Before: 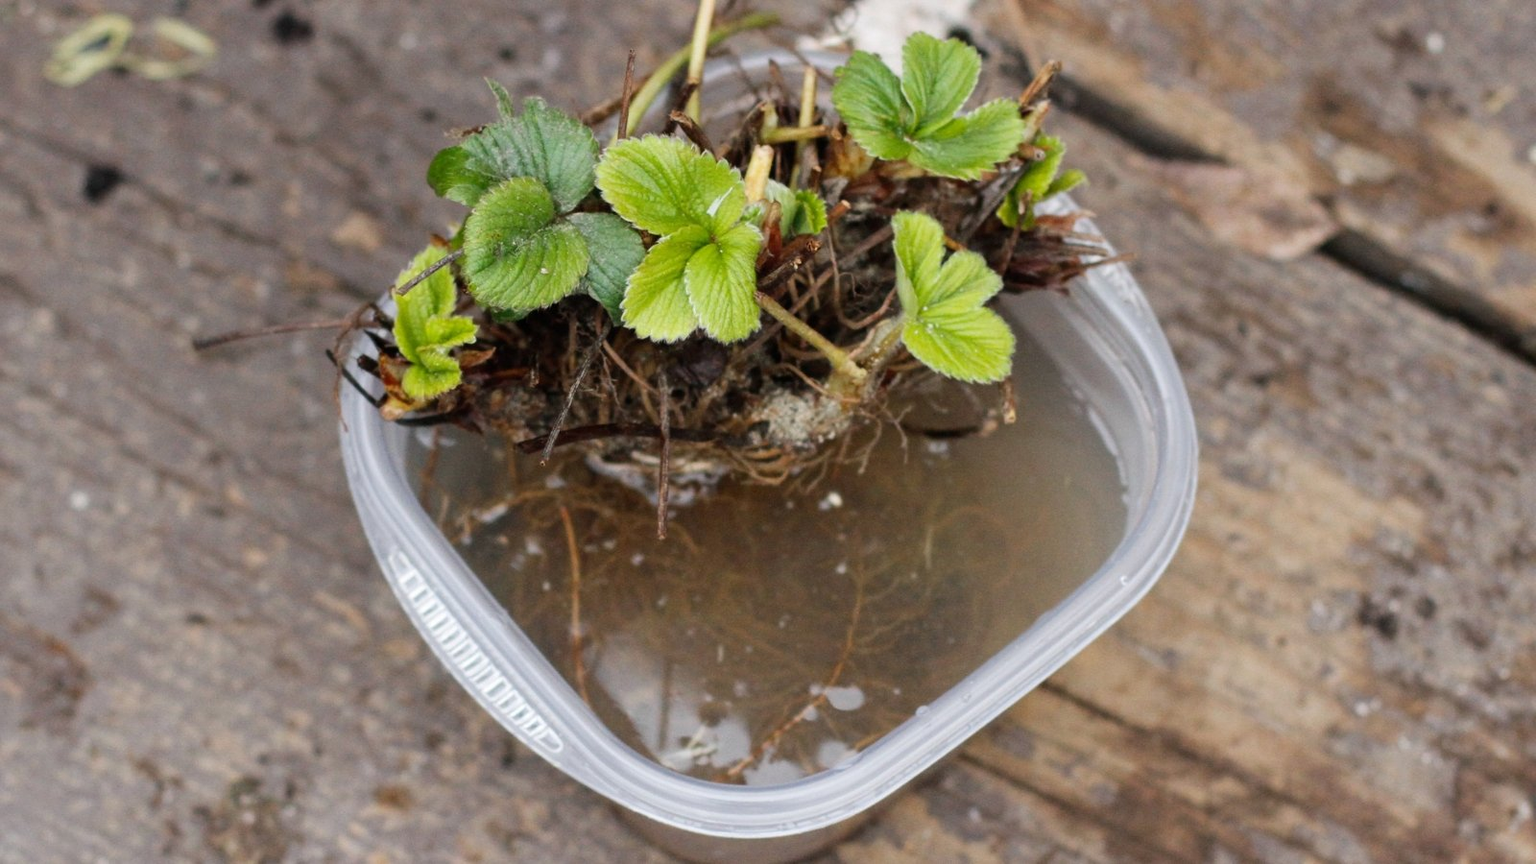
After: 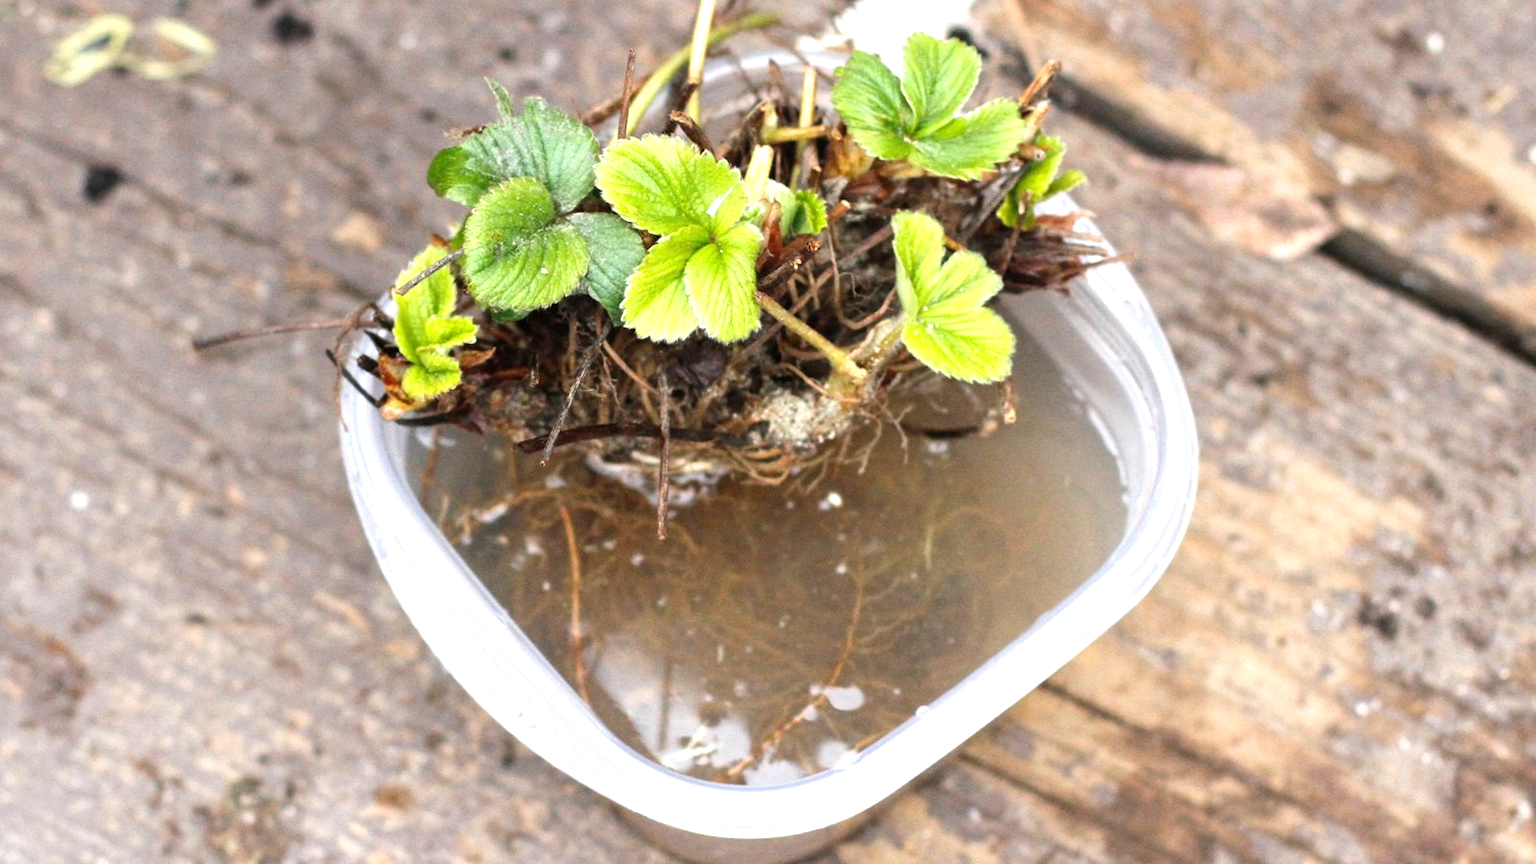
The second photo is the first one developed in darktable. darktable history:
exposure: exposure 1.09 EV, compensate highlight preservation false
